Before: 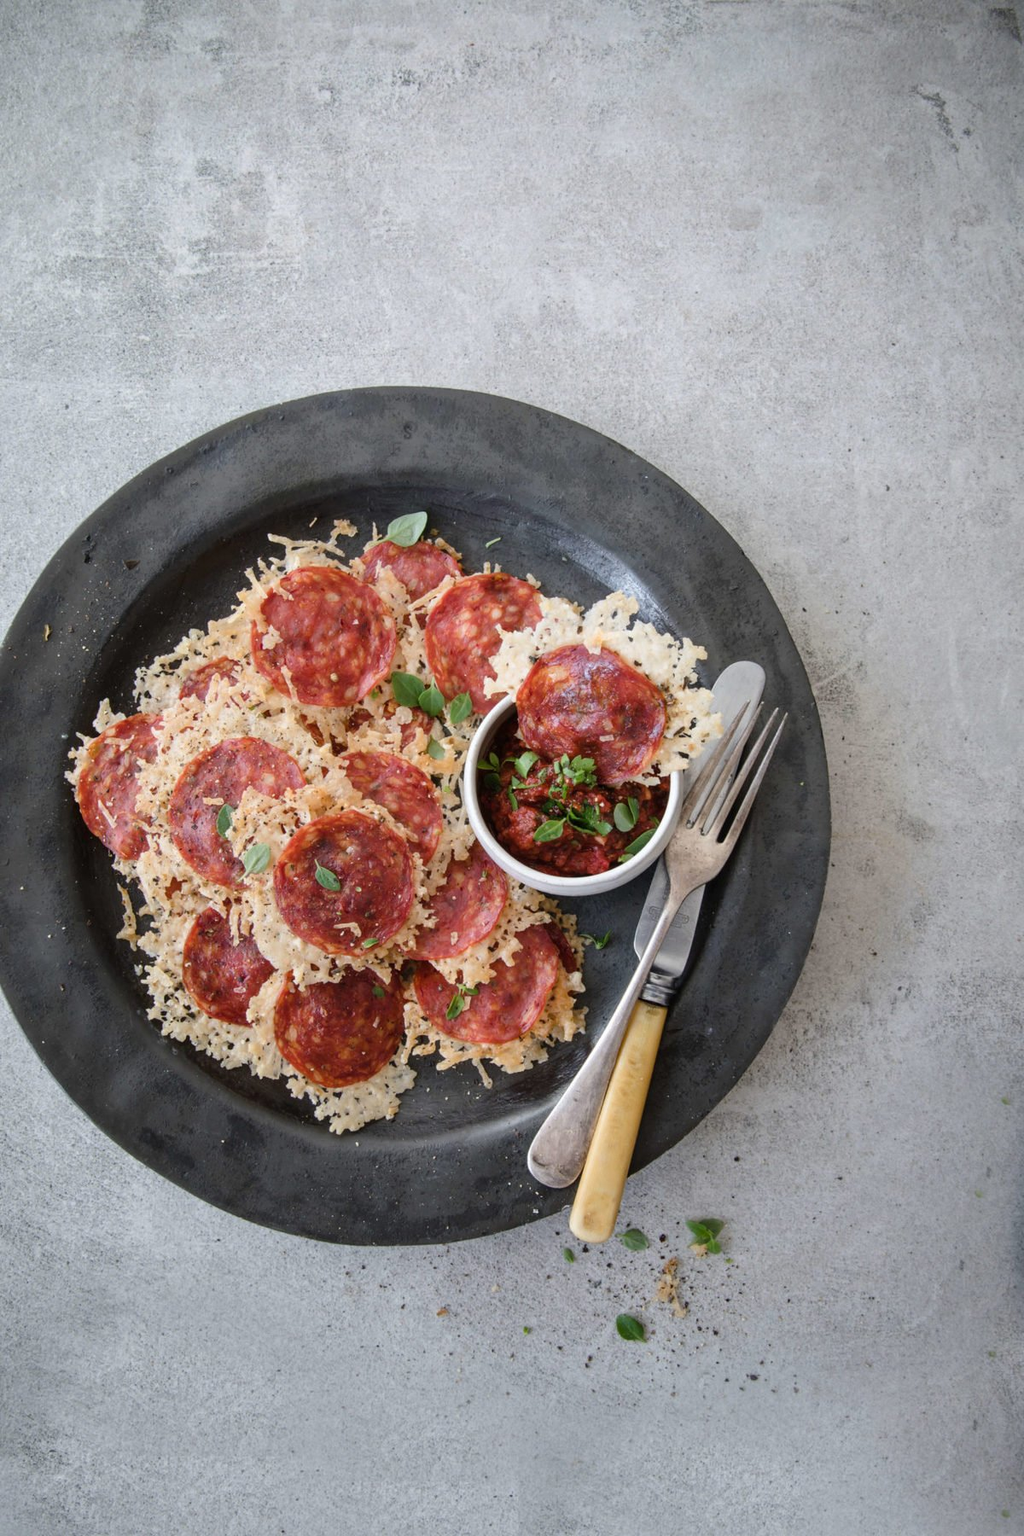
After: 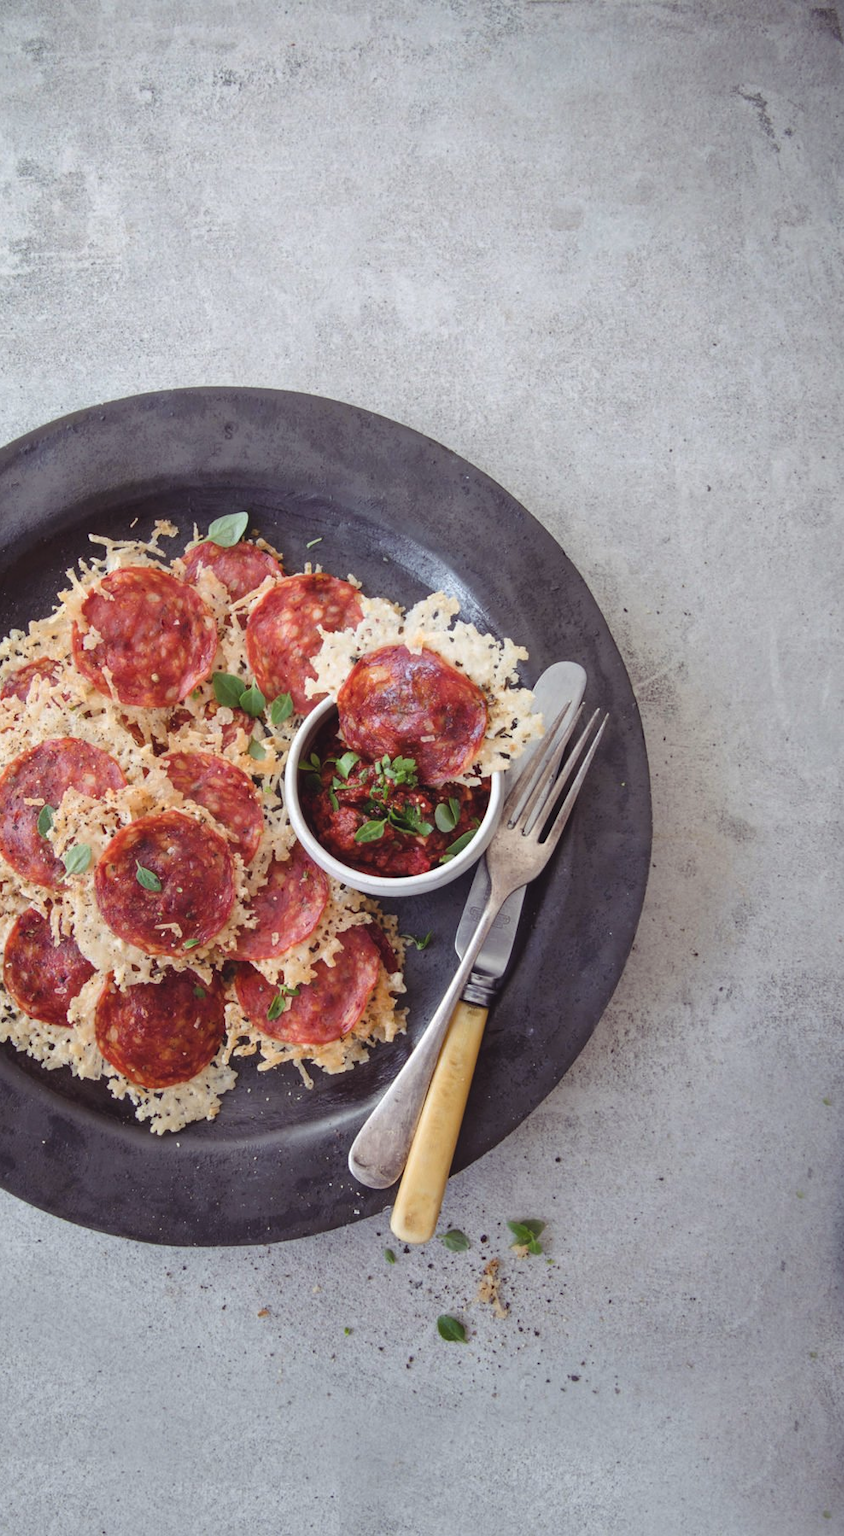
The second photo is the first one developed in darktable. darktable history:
color balance rgb: shadows lift › luminance 0.661%, shadows lift › chroma 7.024%, shadows lift › hue 302.46°, global offset › luminance 0.67%, perceptual saturation grading › global saturation -0.03%
crop: left 17.562%, bottom 0.023%
